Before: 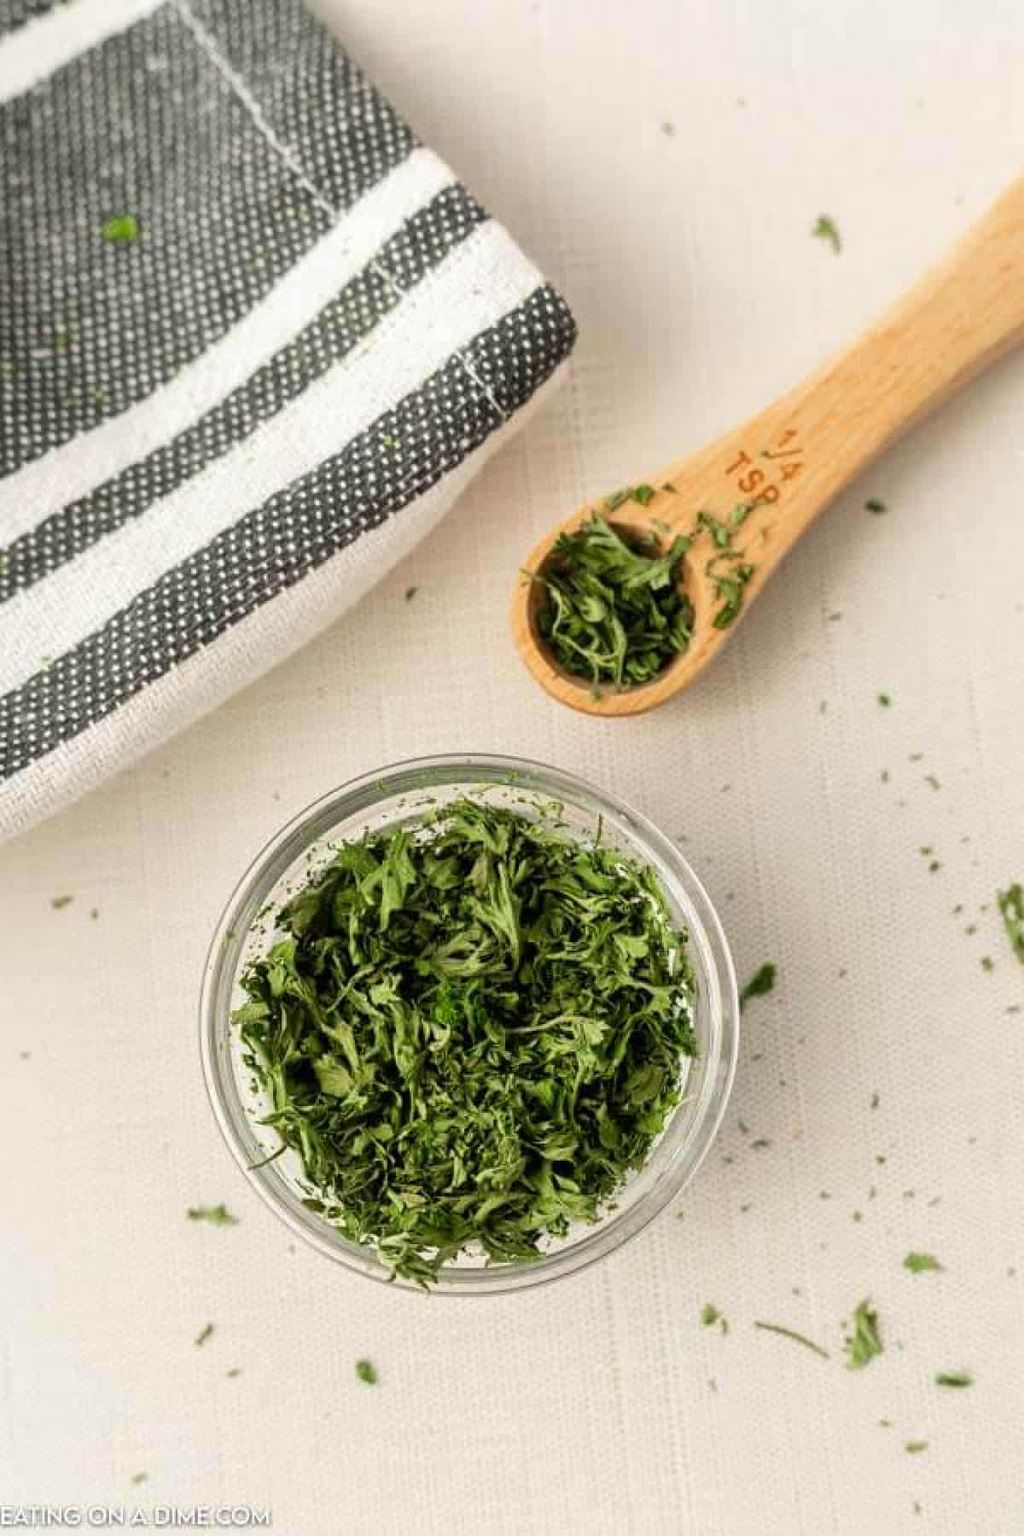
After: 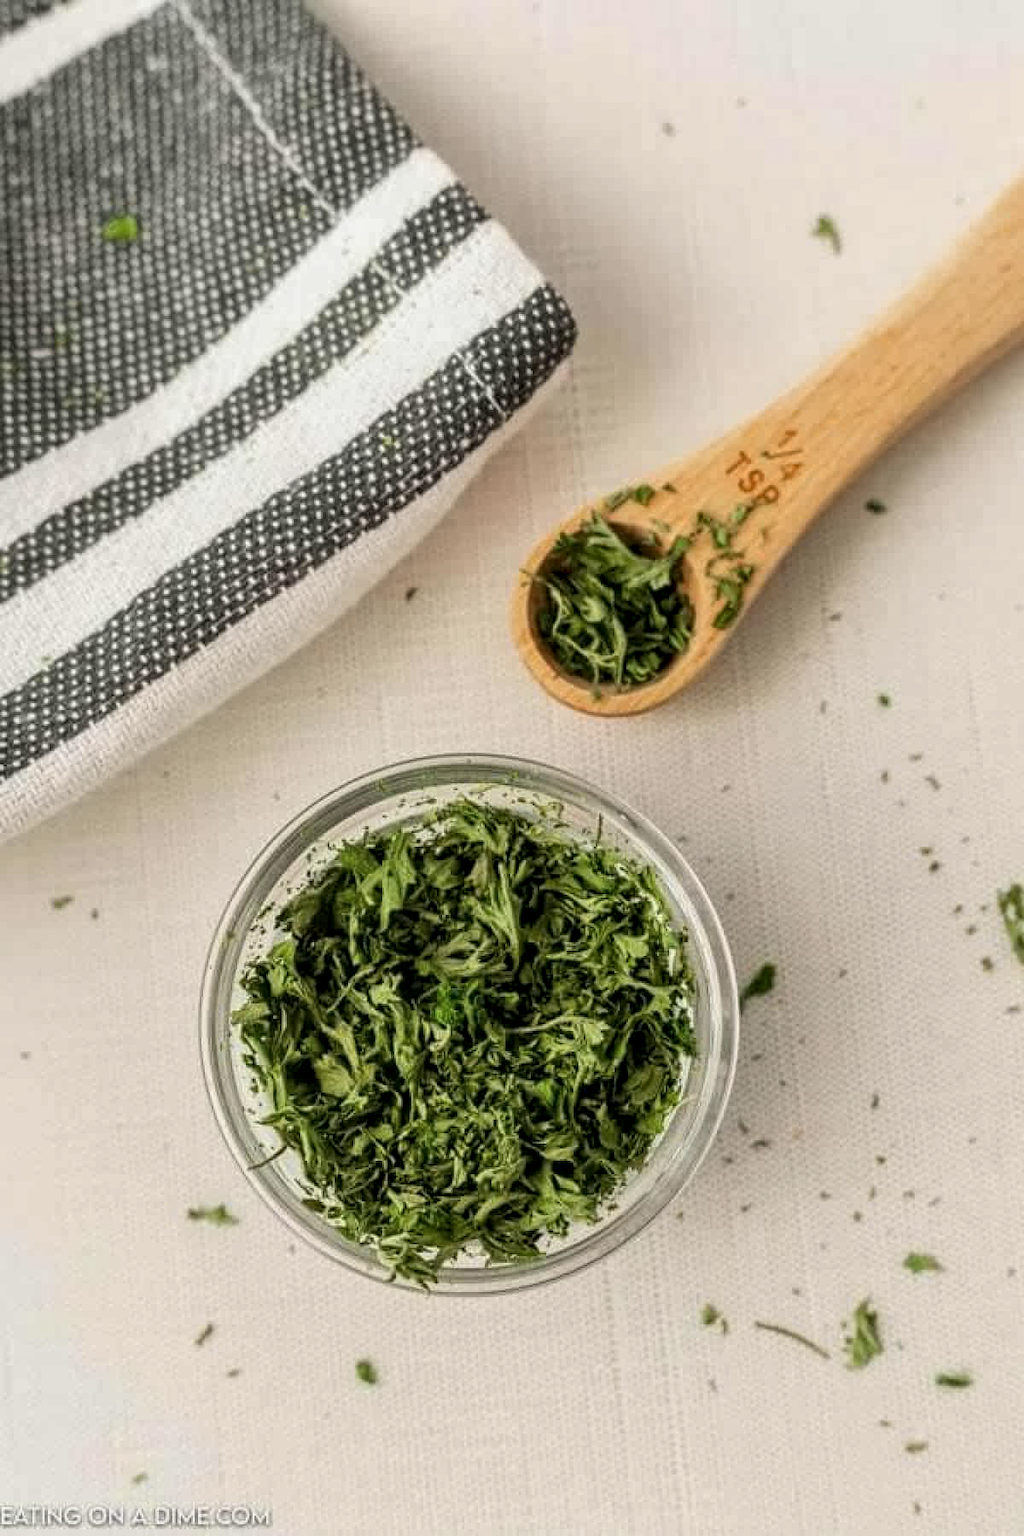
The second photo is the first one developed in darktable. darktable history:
contrast equalizer: octaves 7, y [[0.5 ×6], [0.5 ×6], [0.5 ×6], [0 ×6], [0, 0, 0, 0.581, 0.011, 0]]
local contrast: on, module defaults
exposure: exposure -0.181 EV, compensate highlight preservation false
